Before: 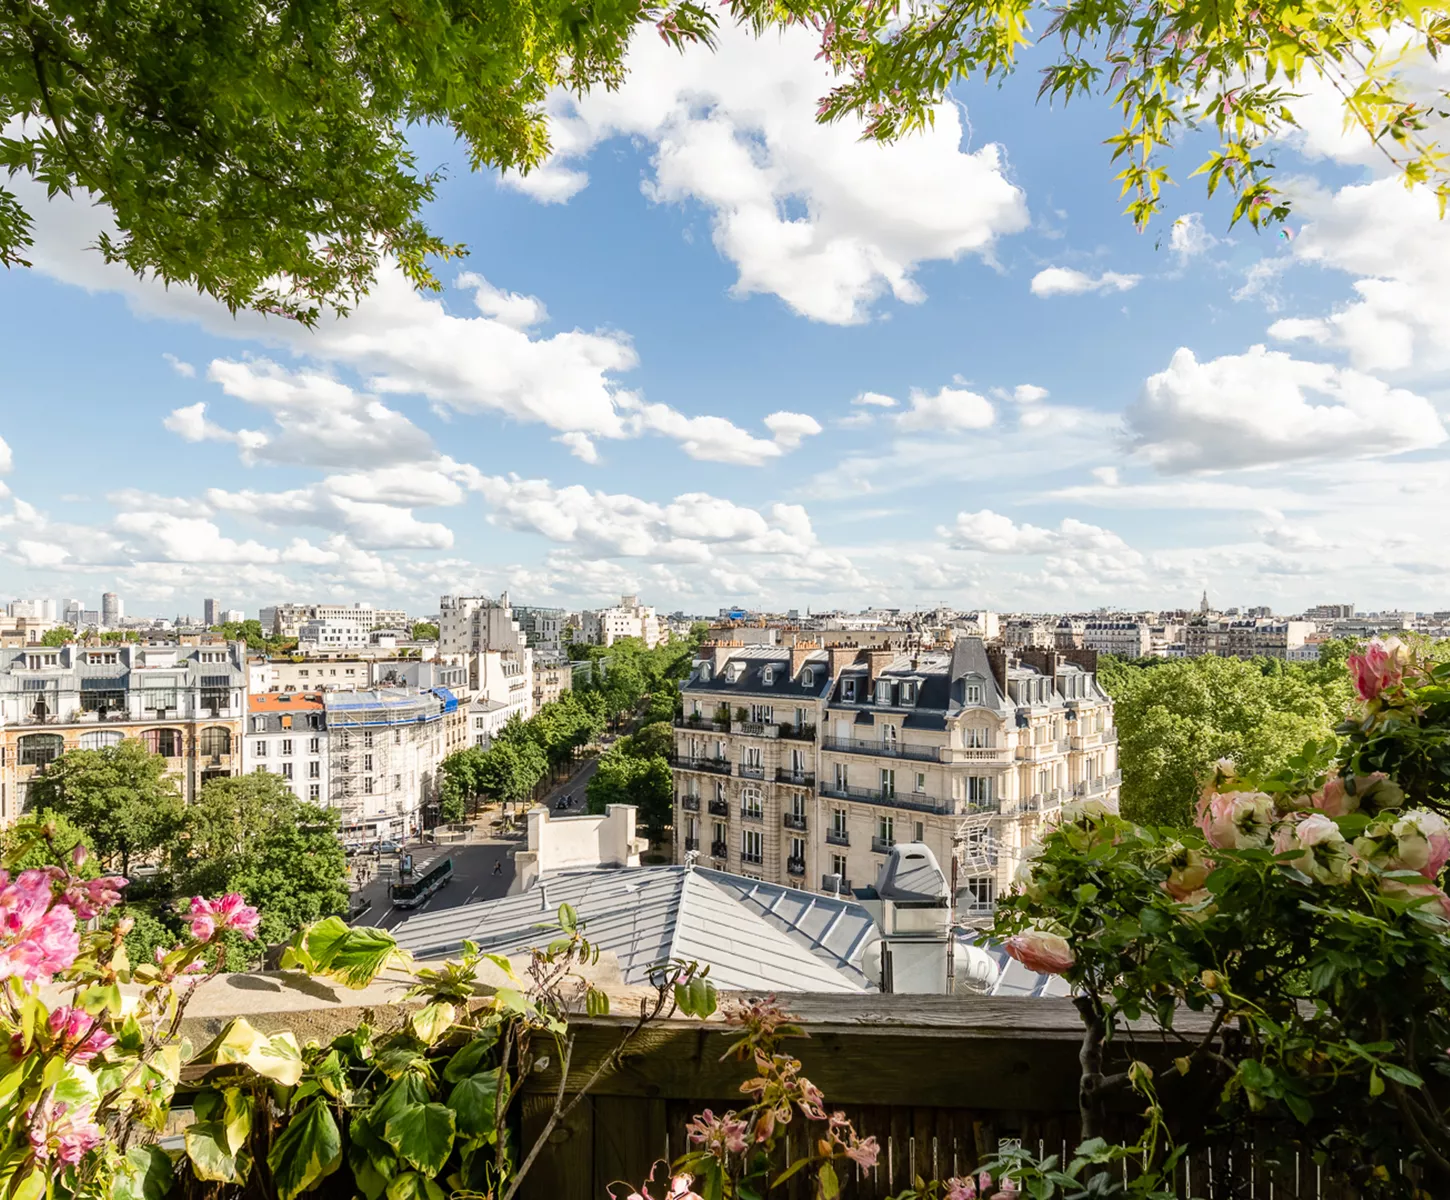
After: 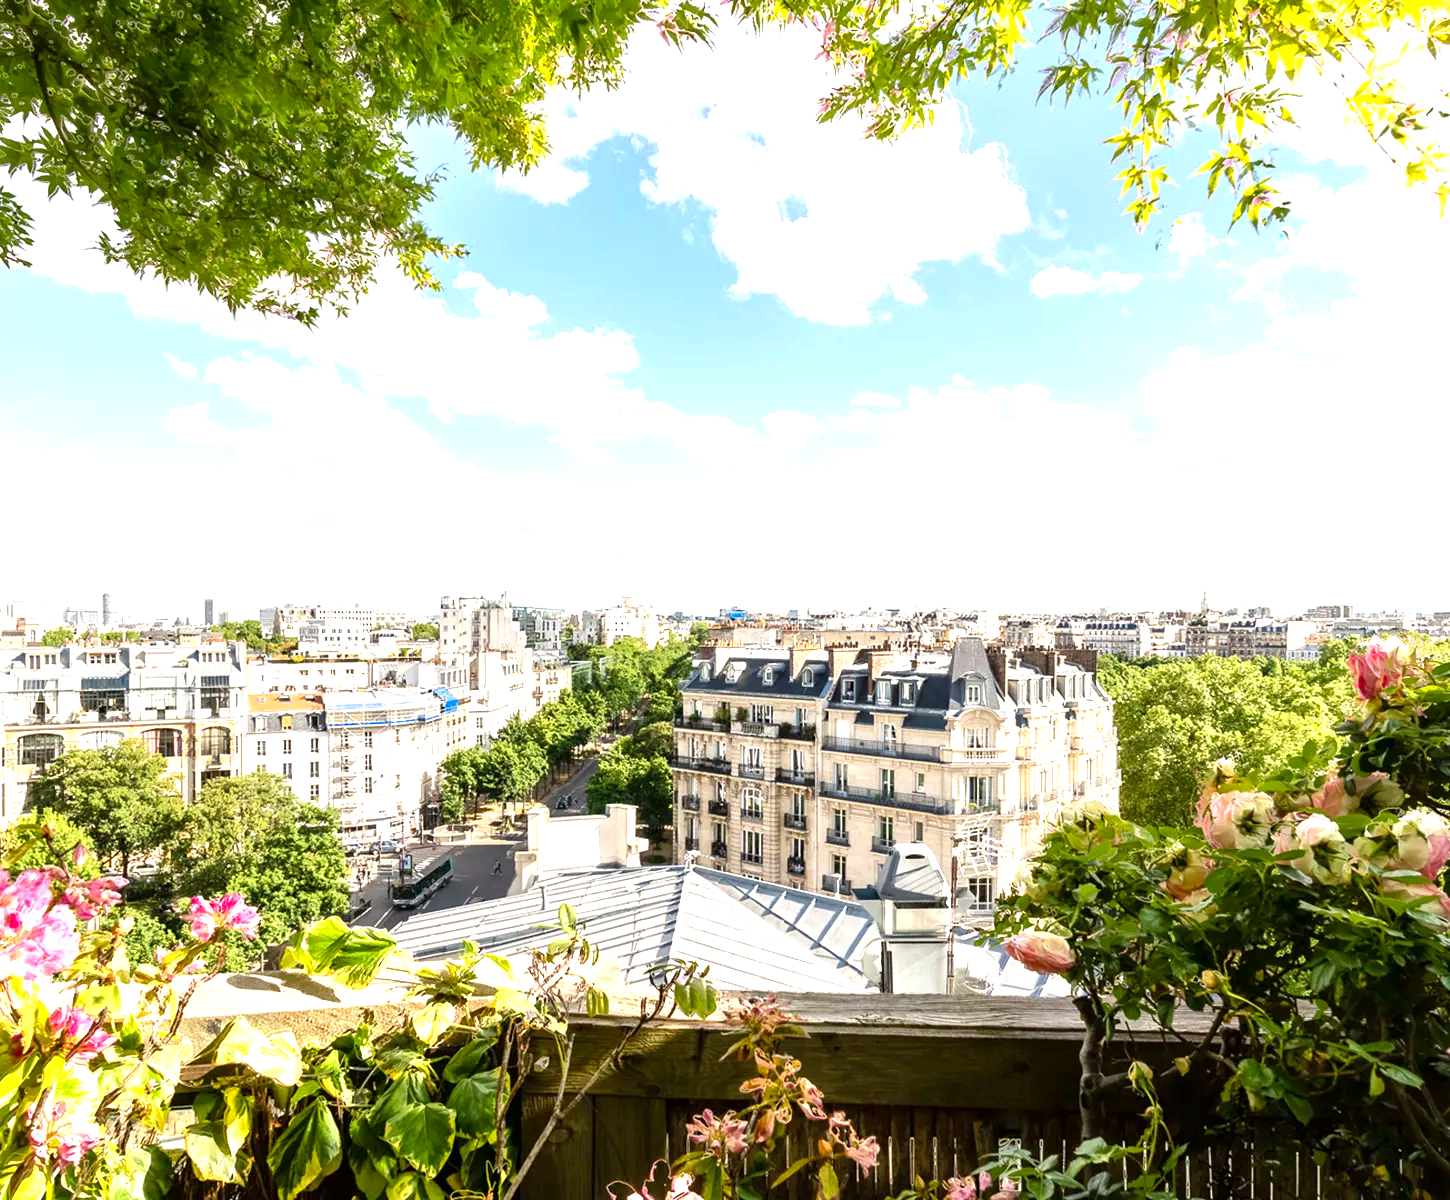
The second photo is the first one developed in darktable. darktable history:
contrast brightness saturation: contrast -0.02, brightness -0.01, saturation 0.03
exposure: black level correction 0.001, exposure 1.116 EV, compensate highlight preservation false
